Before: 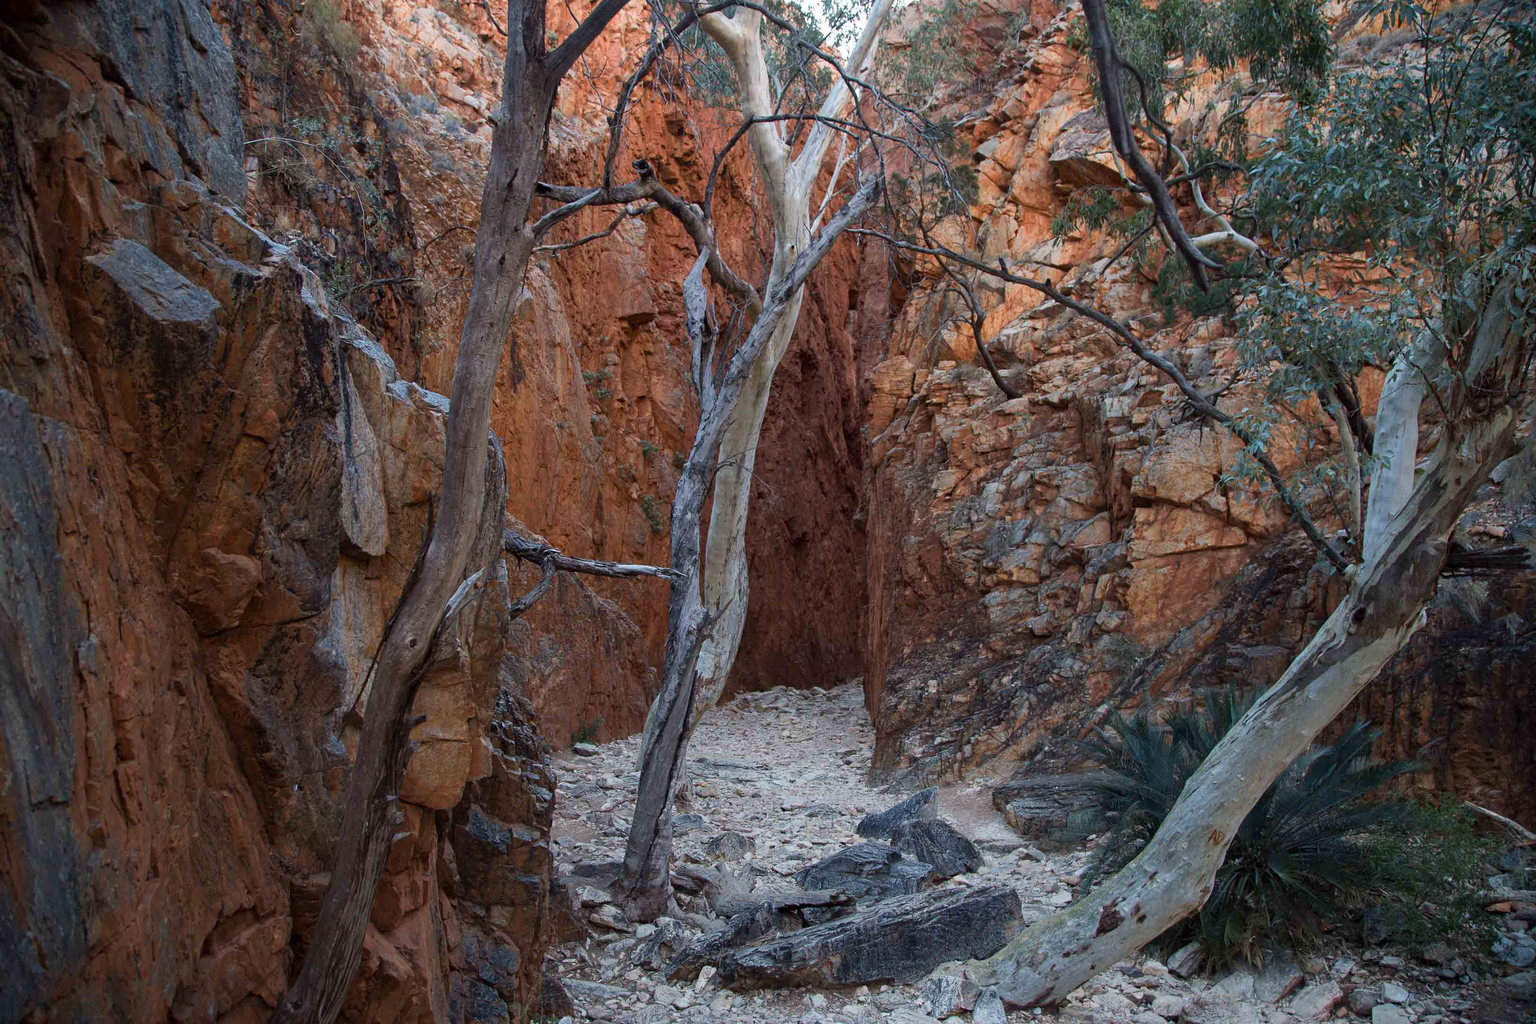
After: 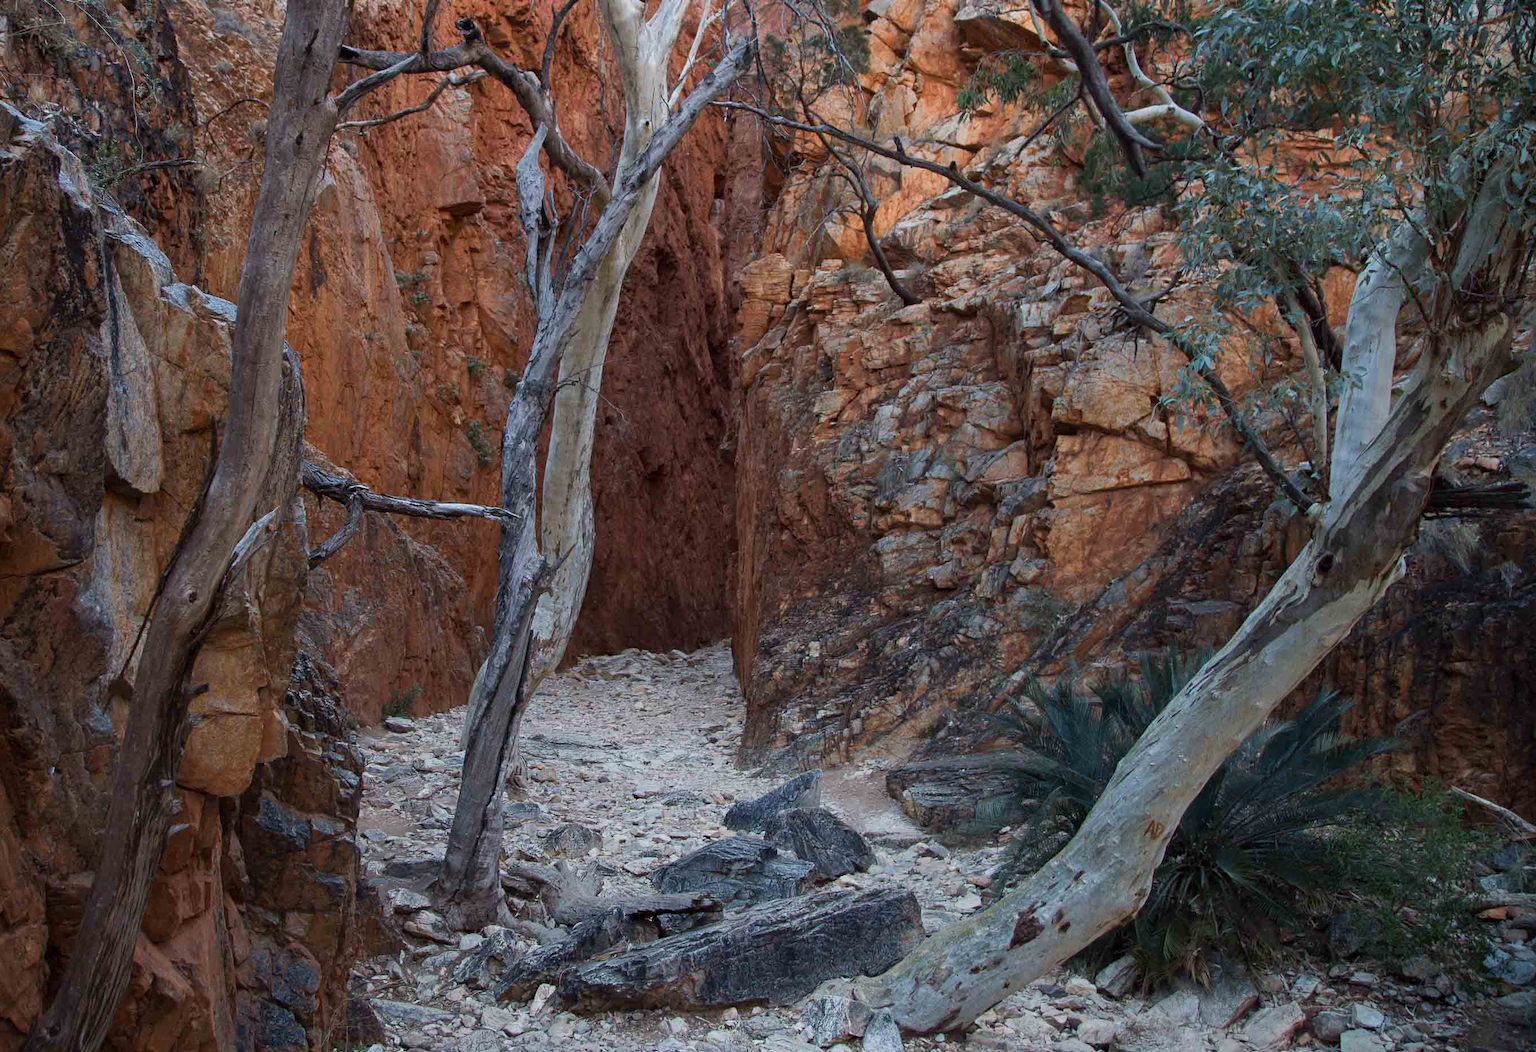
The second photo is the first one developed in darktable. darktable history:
crop: left 16.44%, top 14.08%
